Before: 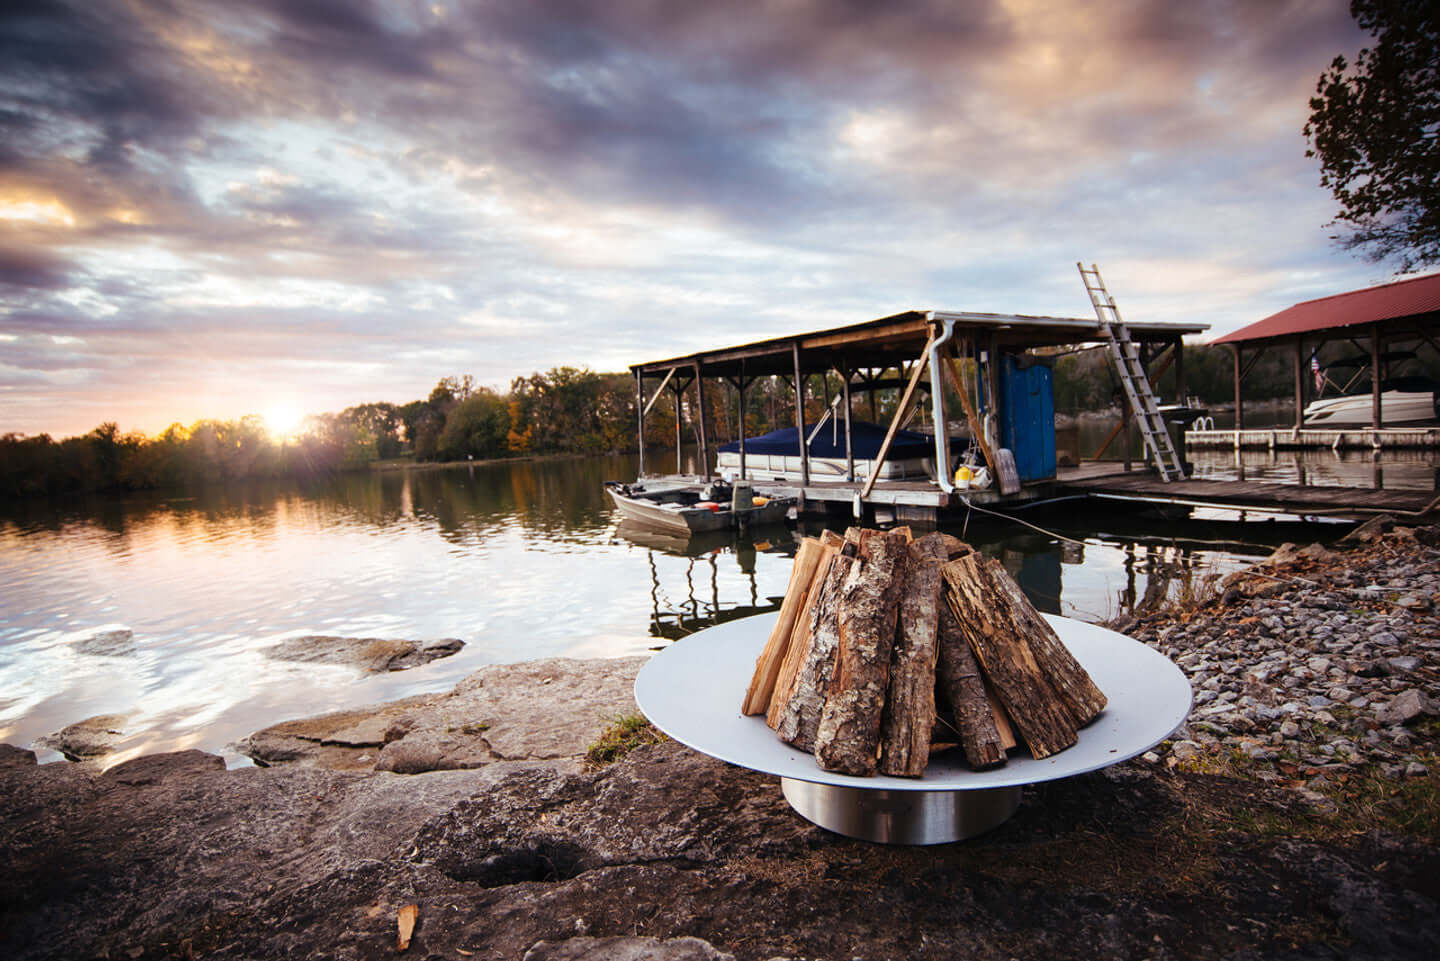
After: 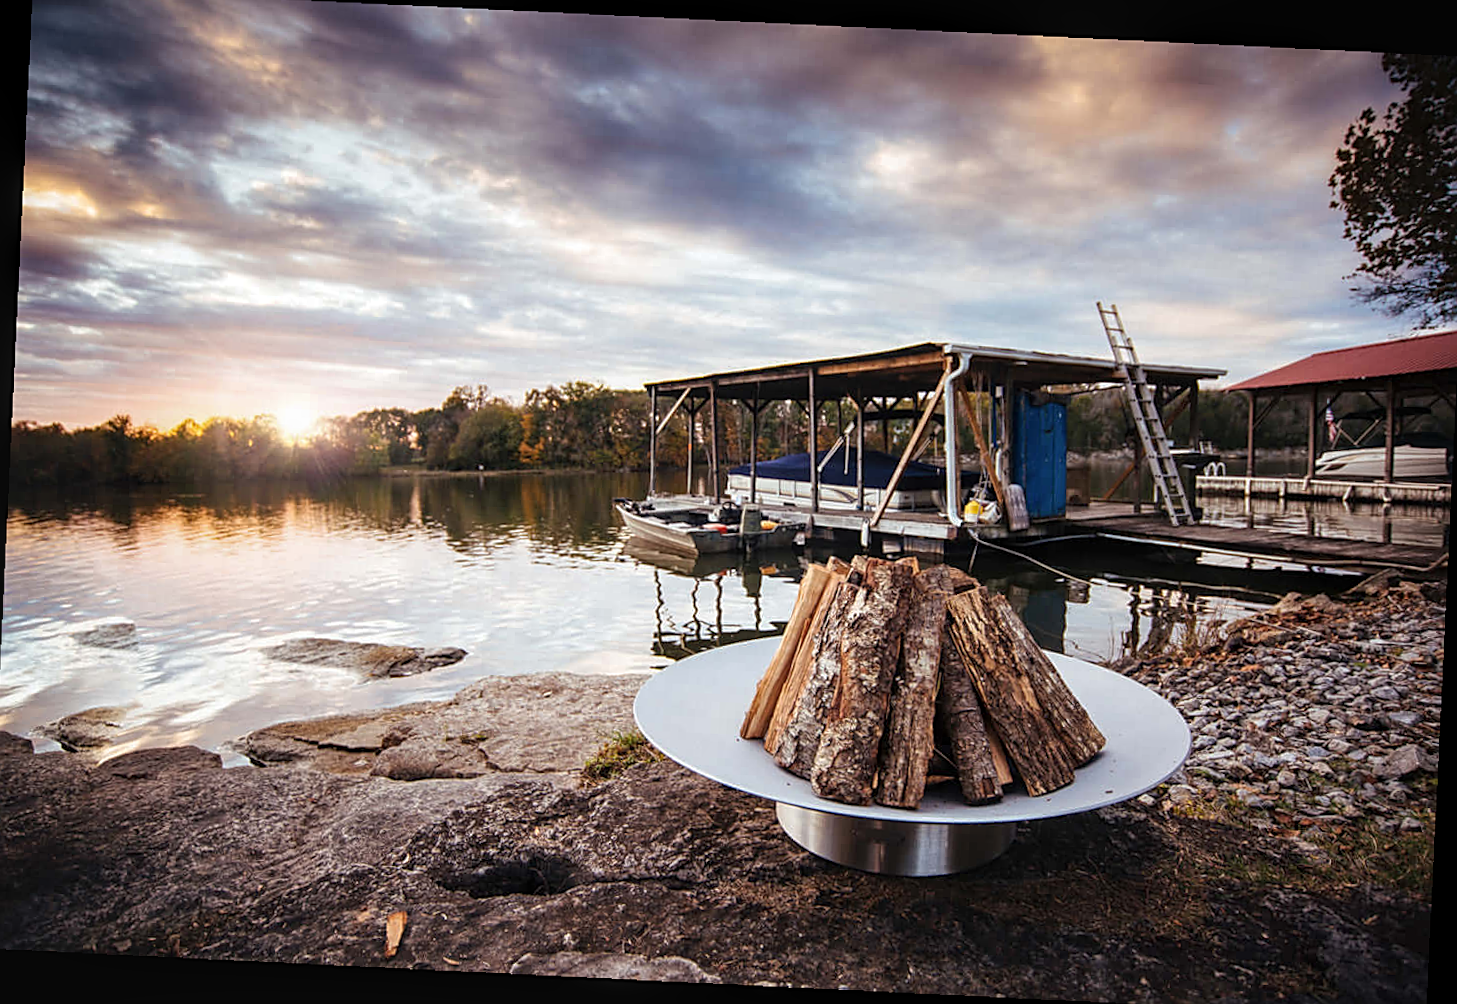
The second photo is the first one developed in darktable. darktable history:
crop and rotate: angle -0.5°
local contrast: on, module defaults
rotate and perspective: rotation 2.27°, automatic cropping off
sharpen: amount 0.478
